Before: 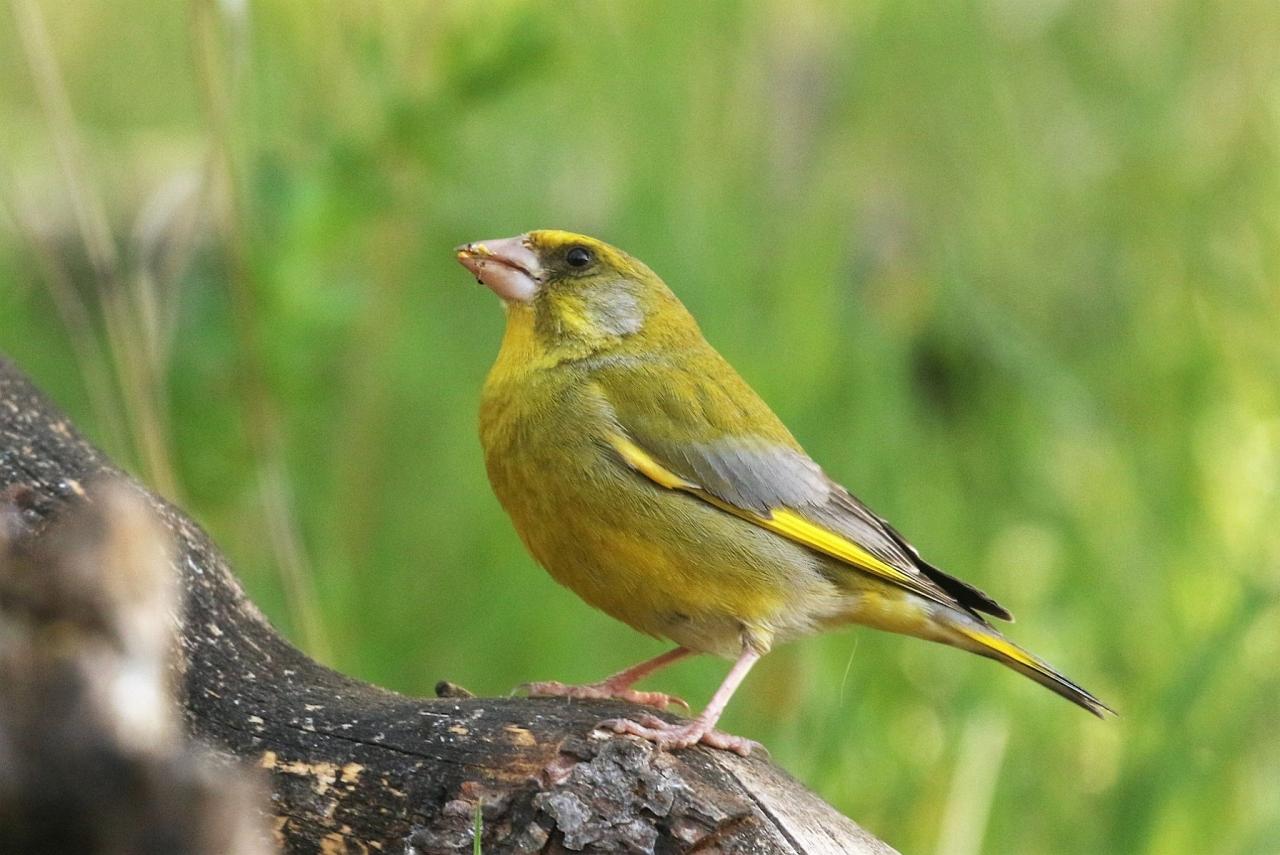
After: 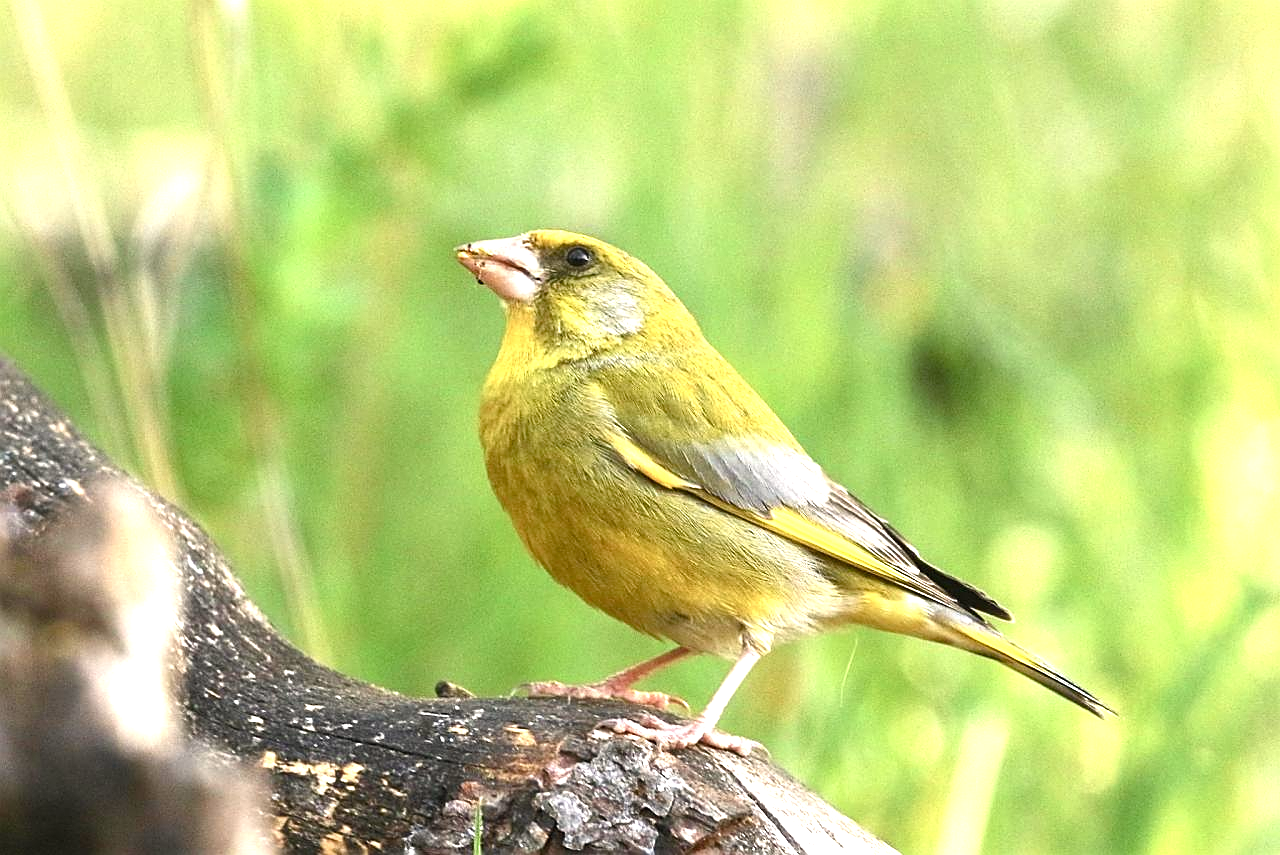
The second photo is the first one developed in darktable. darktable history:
sharpen: on, module defaults
color balance rgb: shadows lift › chroma 1%, shadows lift › hue 28.8°, power › hue 60°, highlights gain › chroma 1%, highlights gain › hue 60°, global offset › luminance 0.25%, perceptual saturation grading › highlights -20%, perceptual saturation grading › shadows 20%, perceptual brilliance grading › highlights 5%, perceptual brilliance grading › shadows -10%, global vibrance 19.67%
exposure: black level correction 0.001, exposure 0.955 EV, compensate exposure bias true, compensate highlight preservation false
